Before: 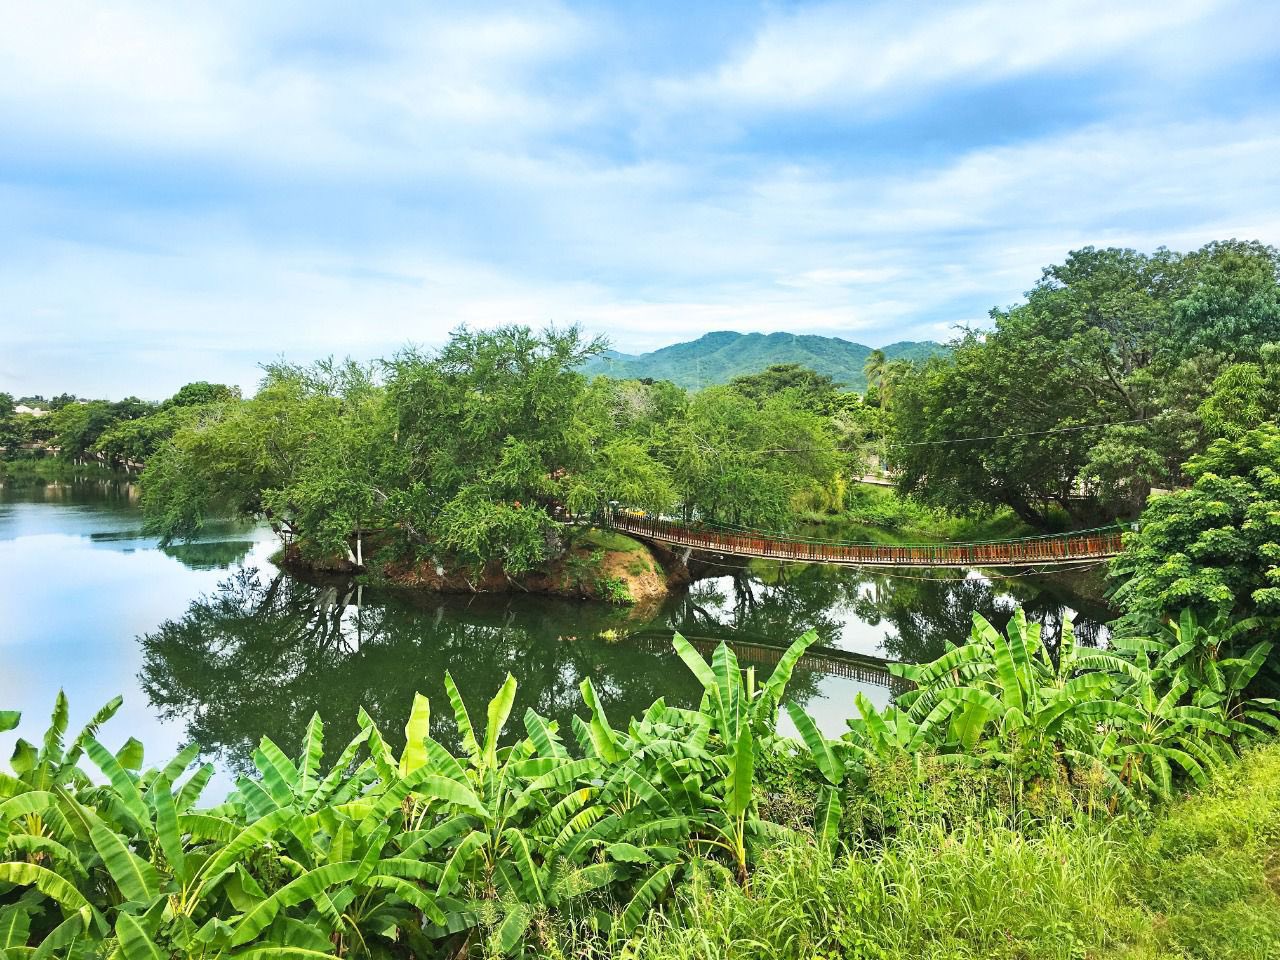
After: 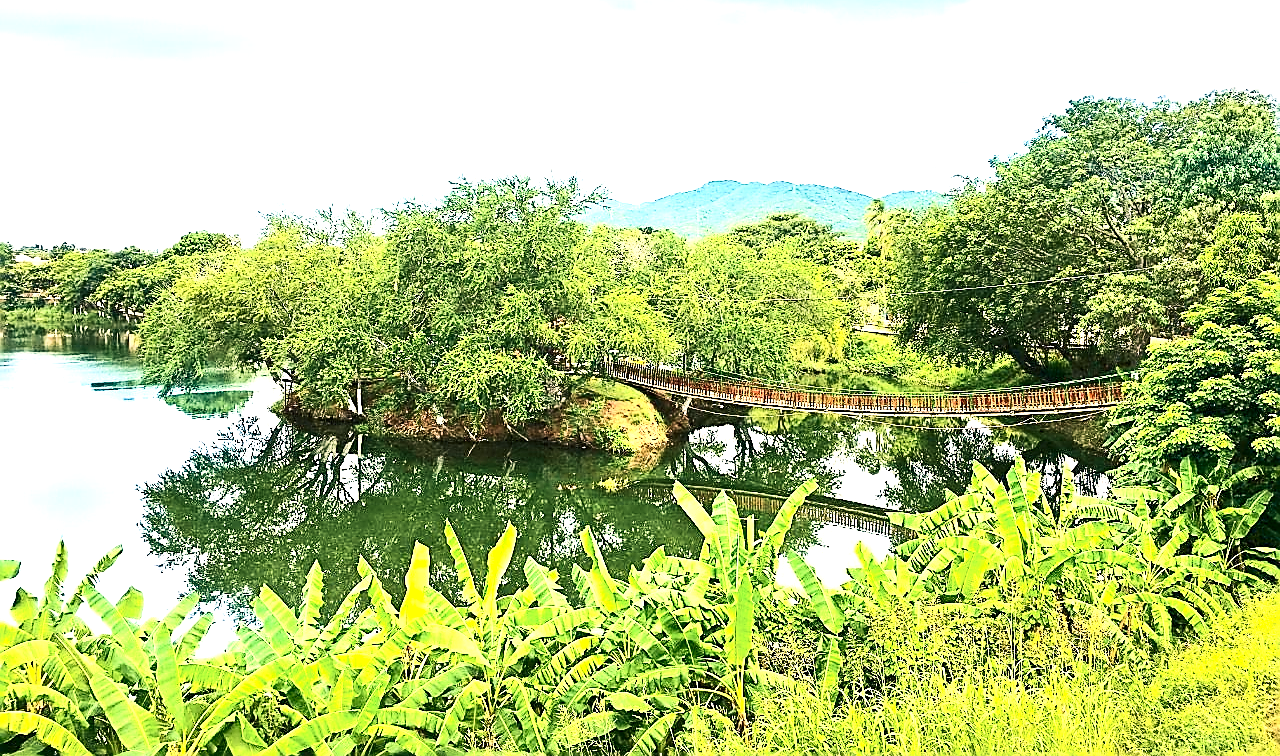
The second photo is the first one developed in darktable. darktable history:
exposure: black level correction 0, exposure 1.174 EV, compensate highlight preservation false
contrast brightness saturation: contrast 0.374, brightness 0.103
velvia: strength 45.14%
crop and rotate: top 15.827%, bottom 5.351%
color balance rgb: shadows lift › luminance -7.301%, shadows lift › chroma 2.354%, shadows lift › hue 162.52°, highlights gain › chroma 3.002%, highlights gain › hue 54.36°, global offset › luminance -0.486%, perceptual saturation grading › global saturation 0.385%, contrast 5.22%
sharpen: radius 1.406, amount 1.233, threshold 0.615
levels: black 0.053%
